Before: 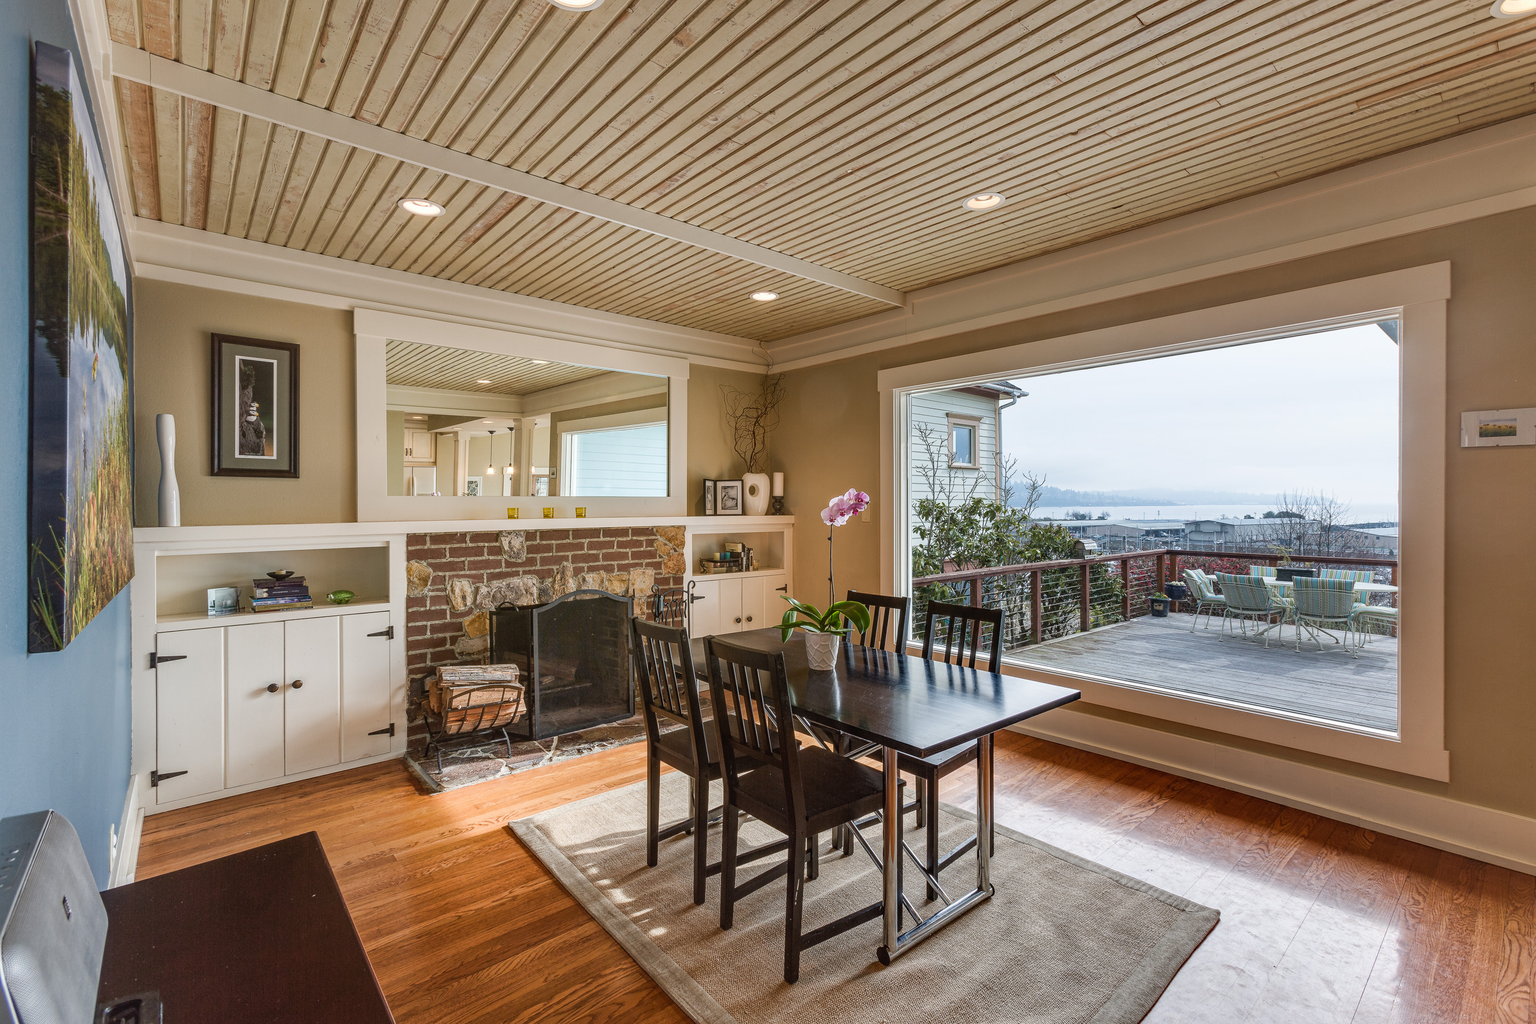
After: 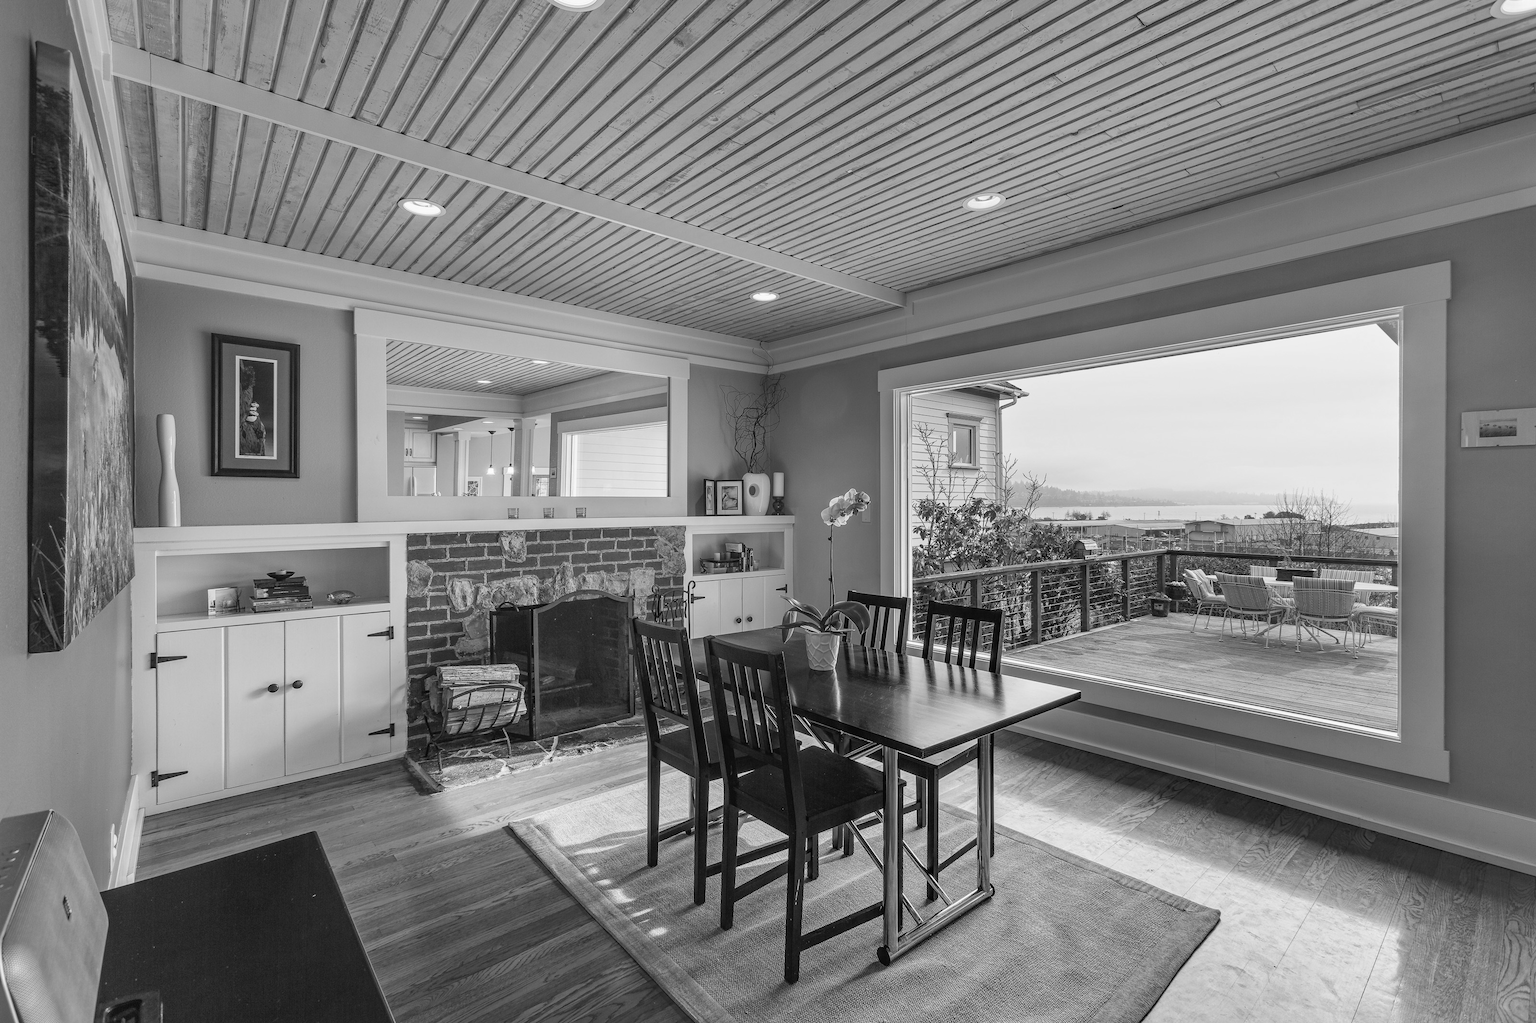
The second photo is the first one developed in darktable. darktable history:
color correction: highlights a* 15.03, highlights b* -25.07
monochrome: a 0, b 0, size 0.5, highlights 0.57
